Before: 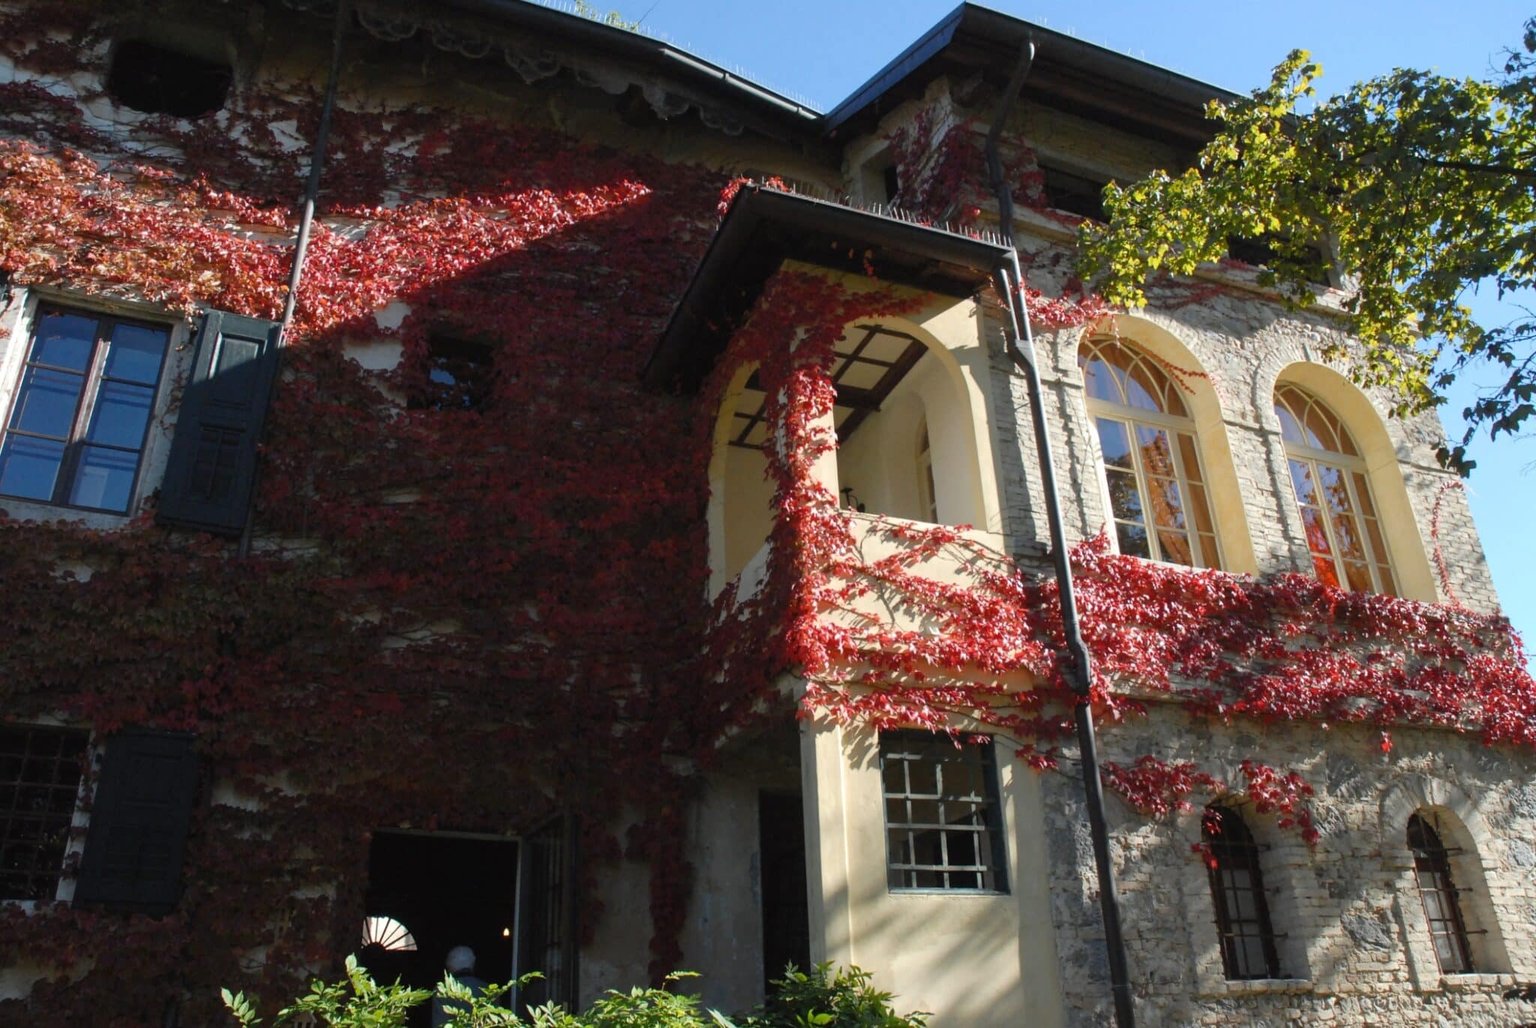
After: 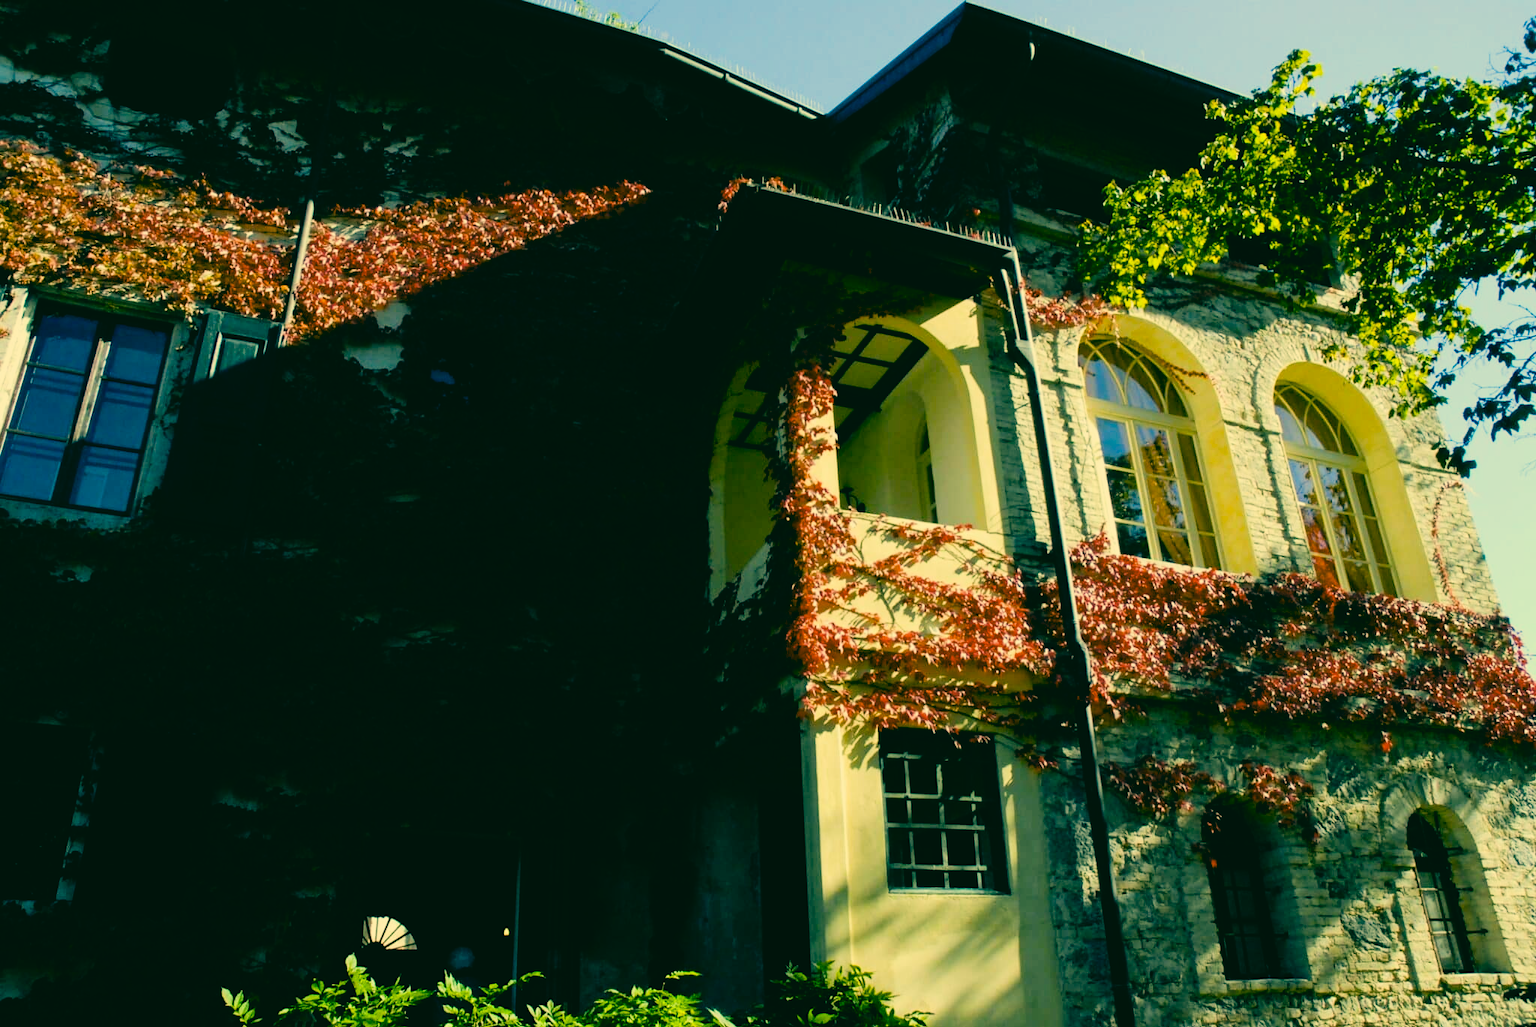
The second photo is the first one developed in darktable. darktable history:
color balance rgb: perceptual saturation grading › global saturation 20%, perceptual saturation grading › highlights -25%, perceptual saturation grading › shadows 25%, global vibrance 50%
filmic rgb: black relative exposure -5 EV, white relative exposure 3.5 EV, hardness 3.19, contrast 1.5, highlights saturation mix -50%
color correction: highlights a* 1.83, highlights b* 34.02, shadows a* -36.68, shadows b* -5.48
